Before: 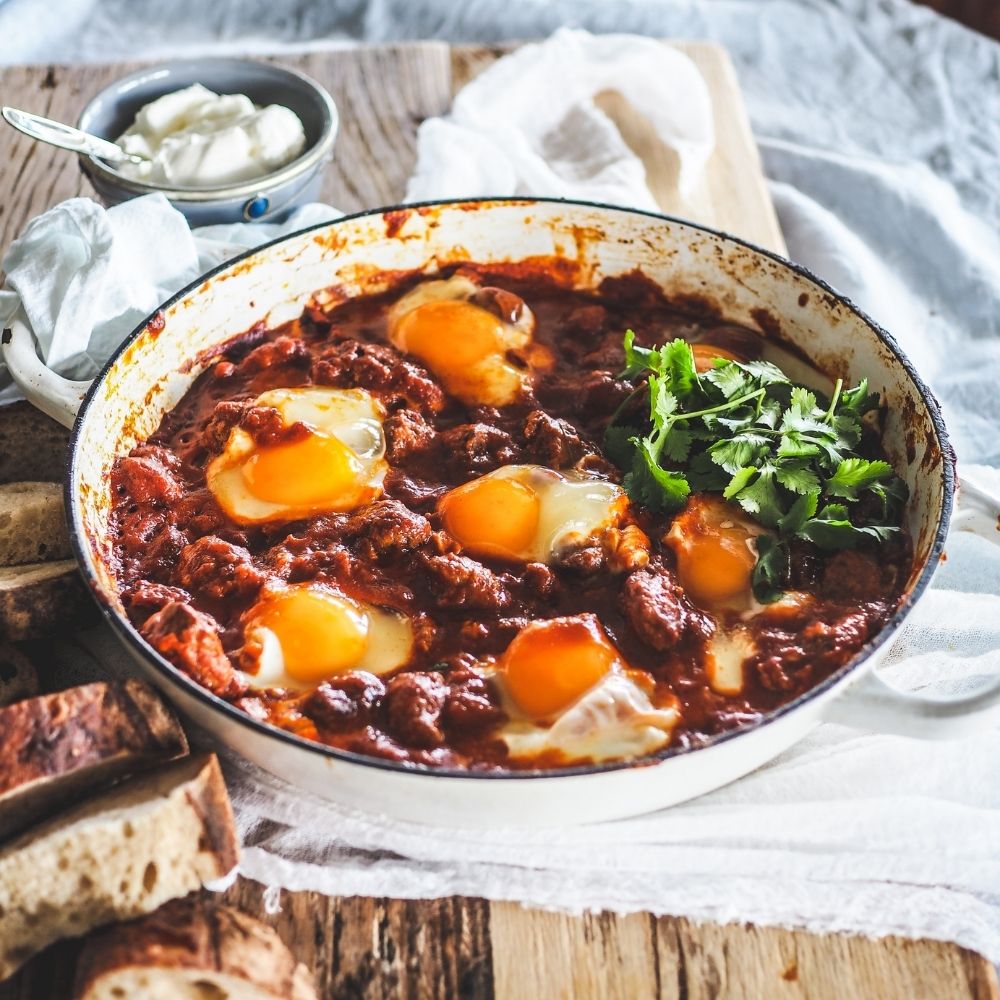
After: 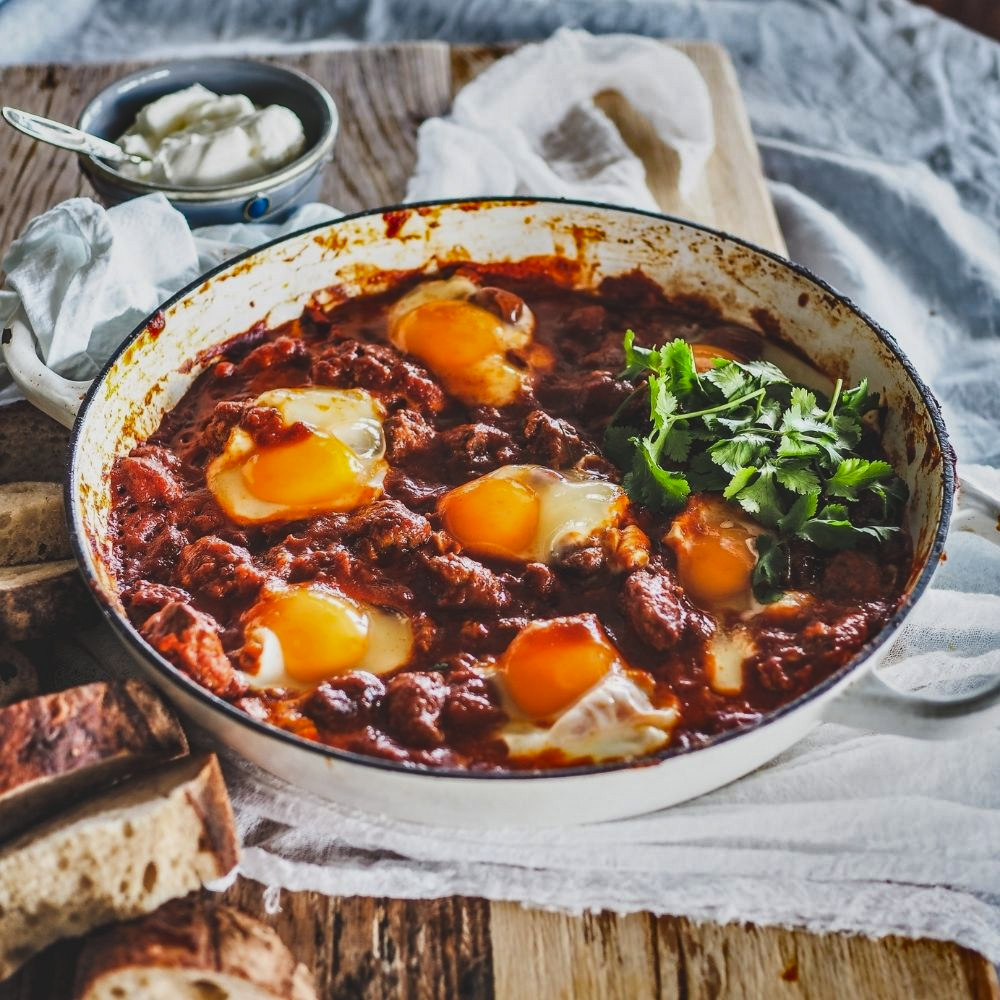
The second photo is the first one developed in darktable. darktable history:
shadows and highlights: shadows 81.15, white point adjustment -9.12, highlights -61.42, highlights color adjustment 79.11%, soften with gaussian
local contrast: highlights 102%, shadows 101%, detail 119%, midtone range 0.2
exposure: black level correction -0.003, exposure 0.032 EV, compensate highlight preservation false
